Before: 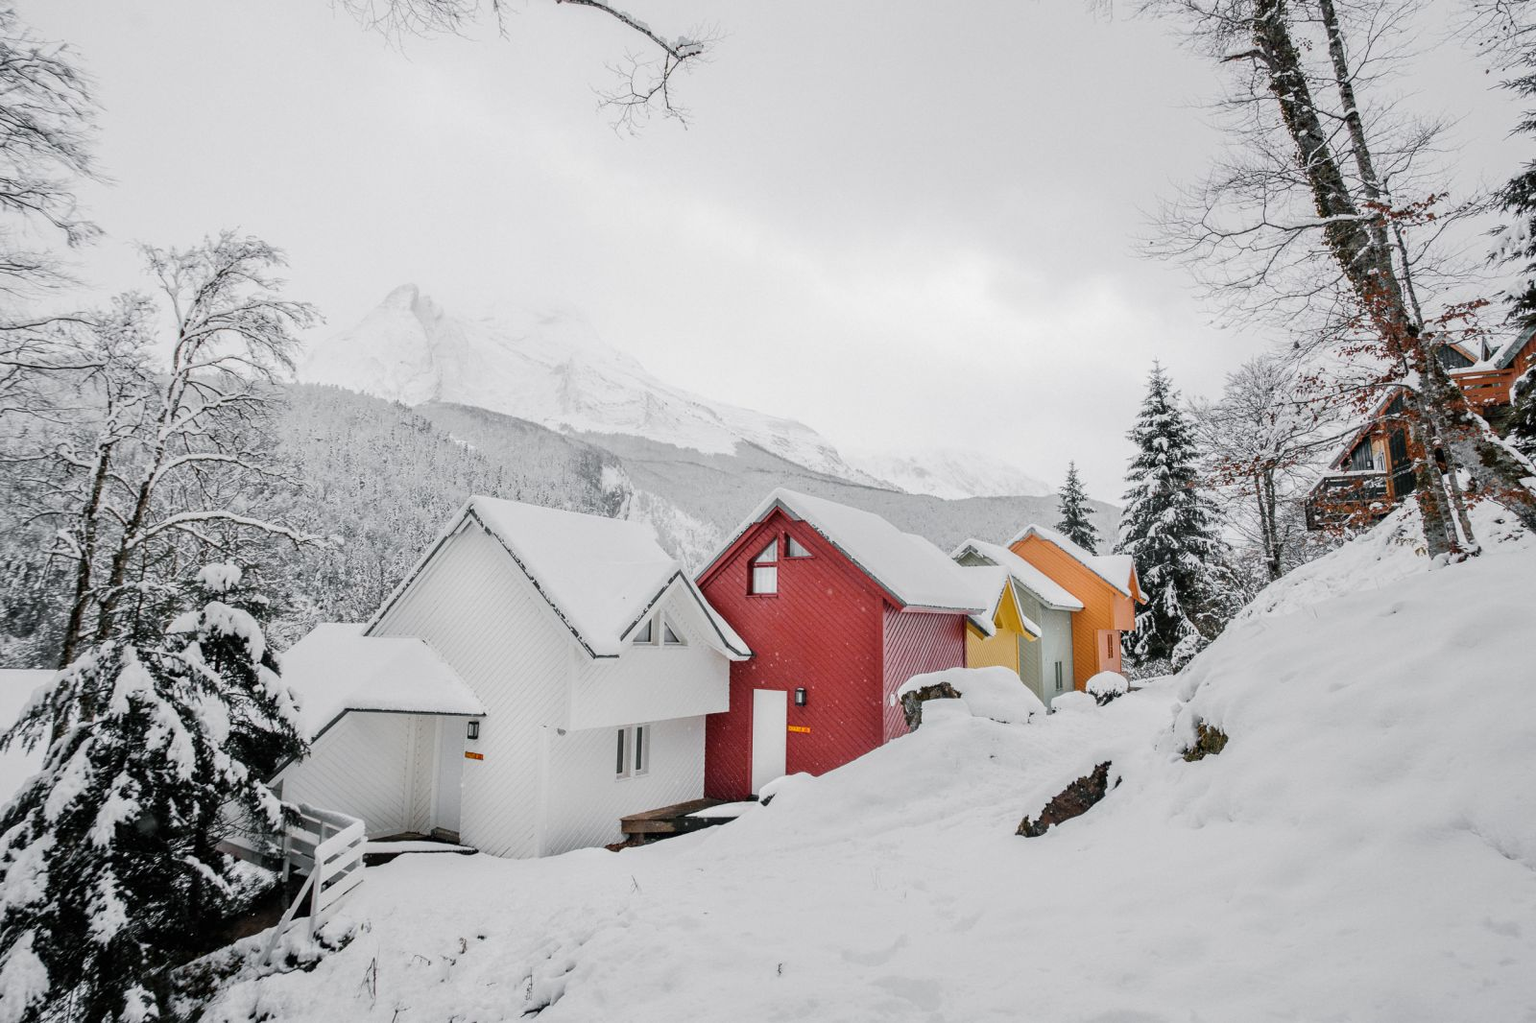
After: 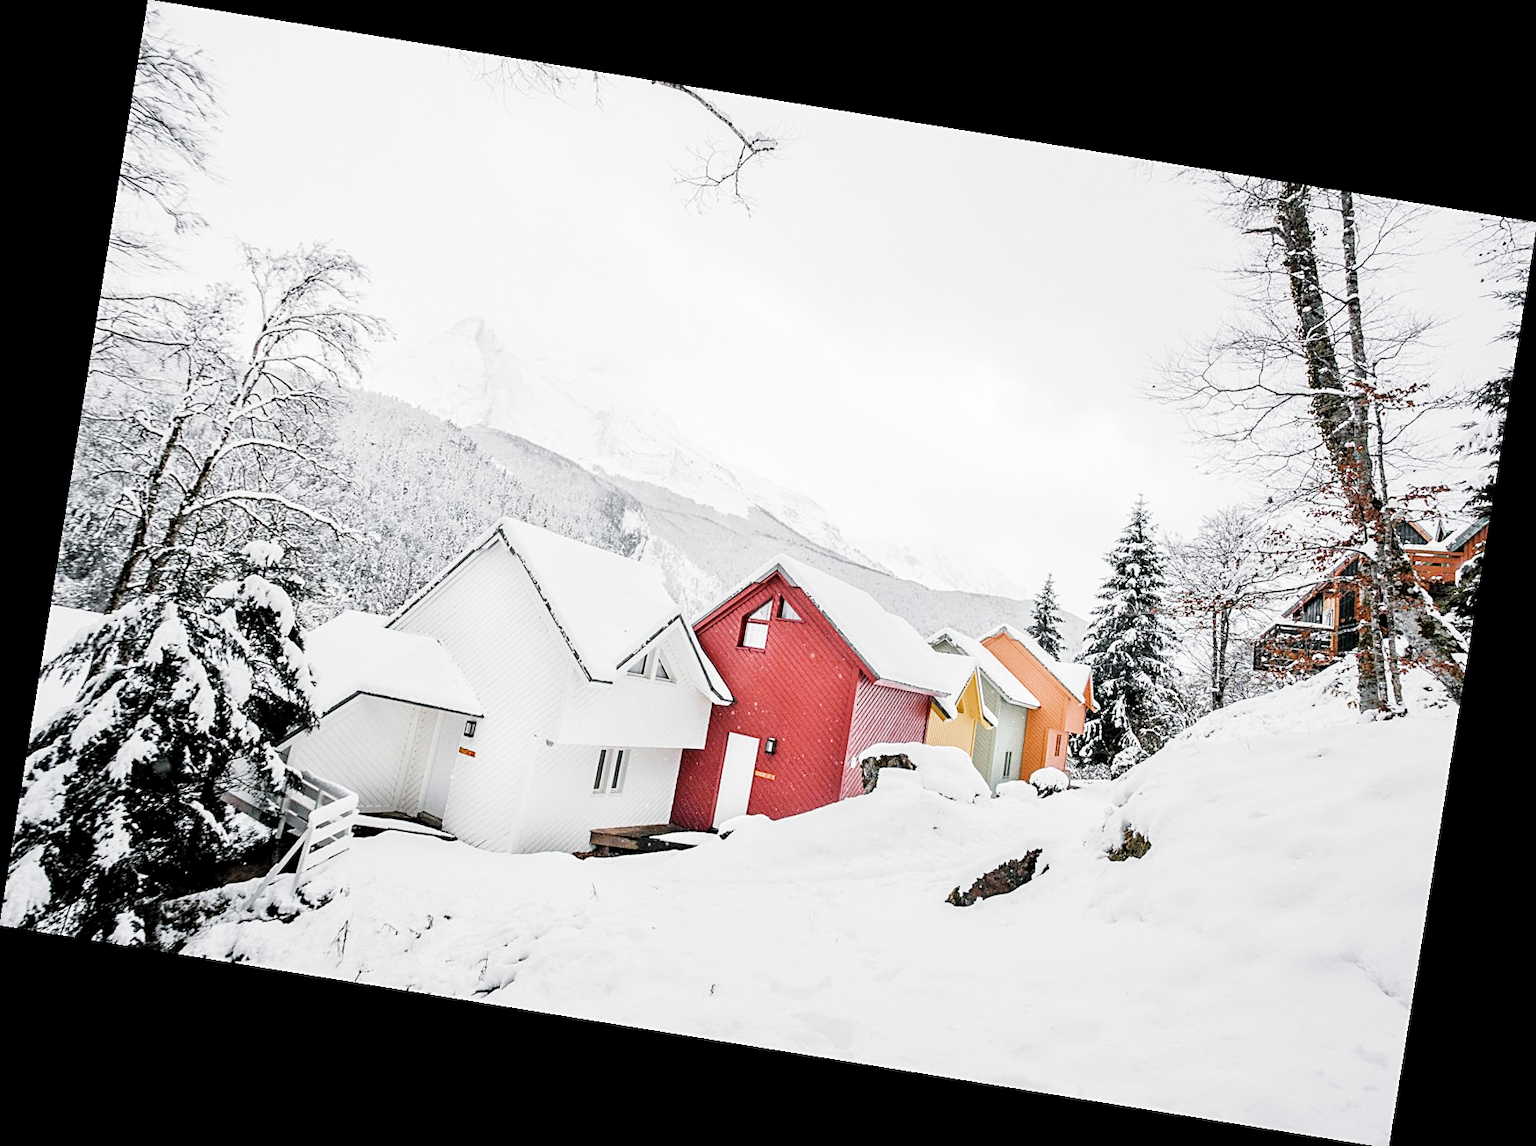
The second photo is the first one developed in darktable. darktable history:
sharpen: on, module defaults
filmic rgb: middle gray luminance 9.23%, black relative exposure -10.55 EV, white relative exposure 3.45 EV, threshold 6 EV, target black luminance 0%, hardness 5.98, latitude 59.69%, contrast 1.087, highlights saturation mix 5%, shadows ↔ highlights balance 29.23%, add noise in highlights 0, color science v3 (2019), use custom middle-gray values true, iterations of high-quality reconstruction 0, contrast in highlights soft, enable highlight reconstruction true
rotate and perspective: rotation 9.12°, automatic cropping off
local contrast: mode bilateral grid, contrast 20, coarseness 50, detail 120%, midtone range 0.2
